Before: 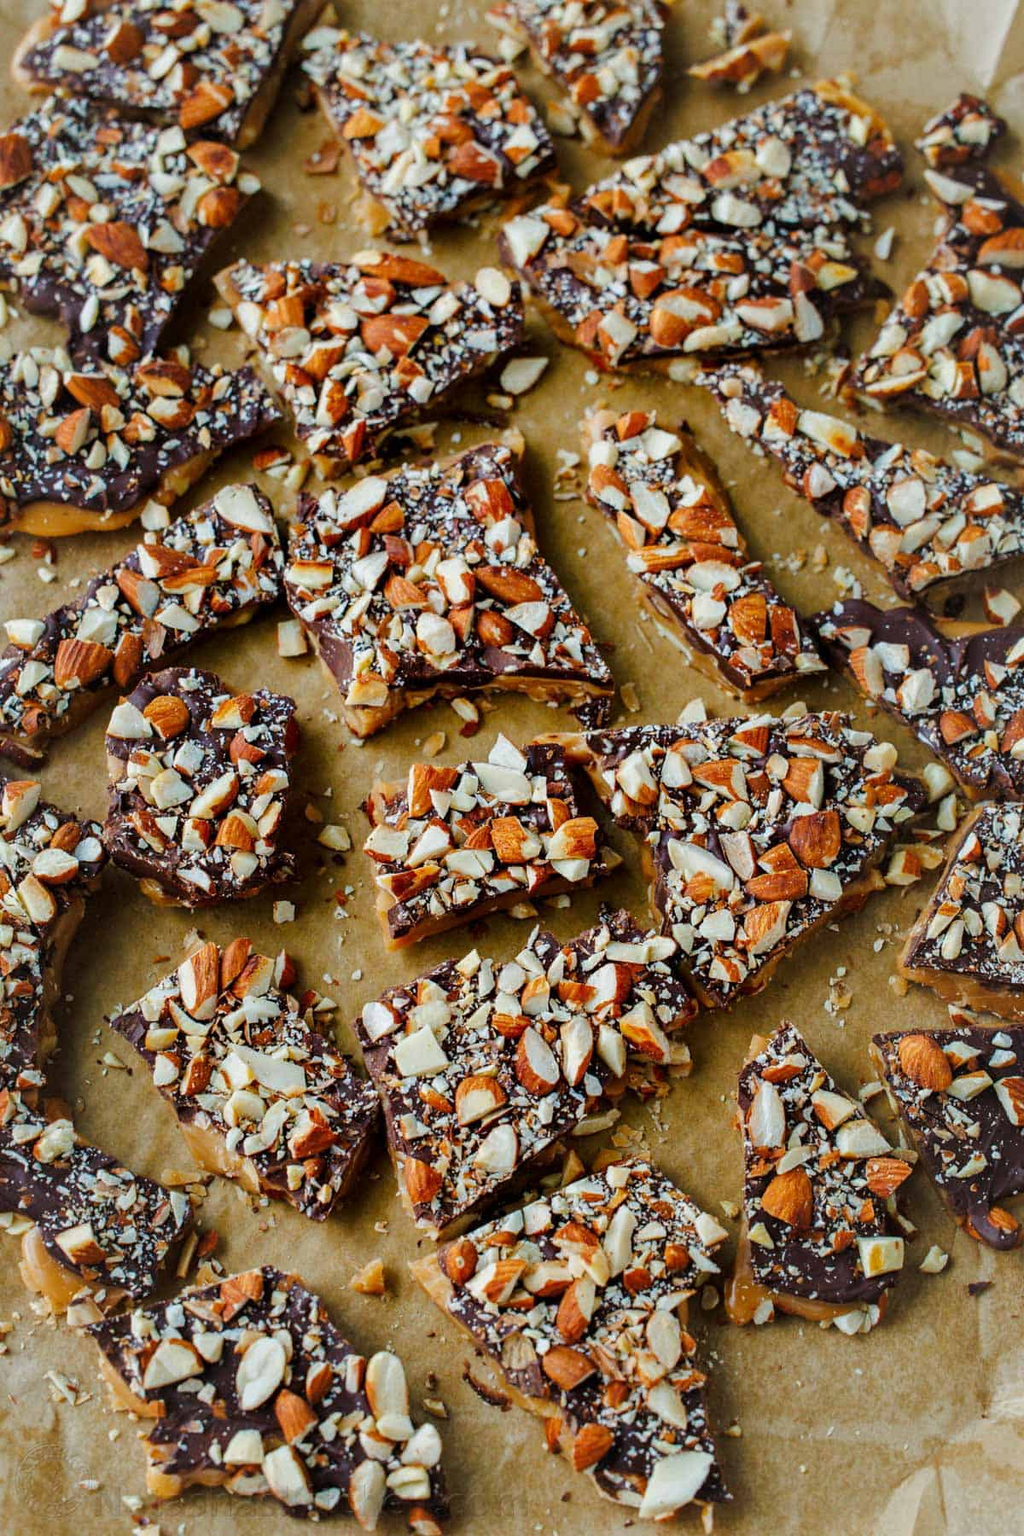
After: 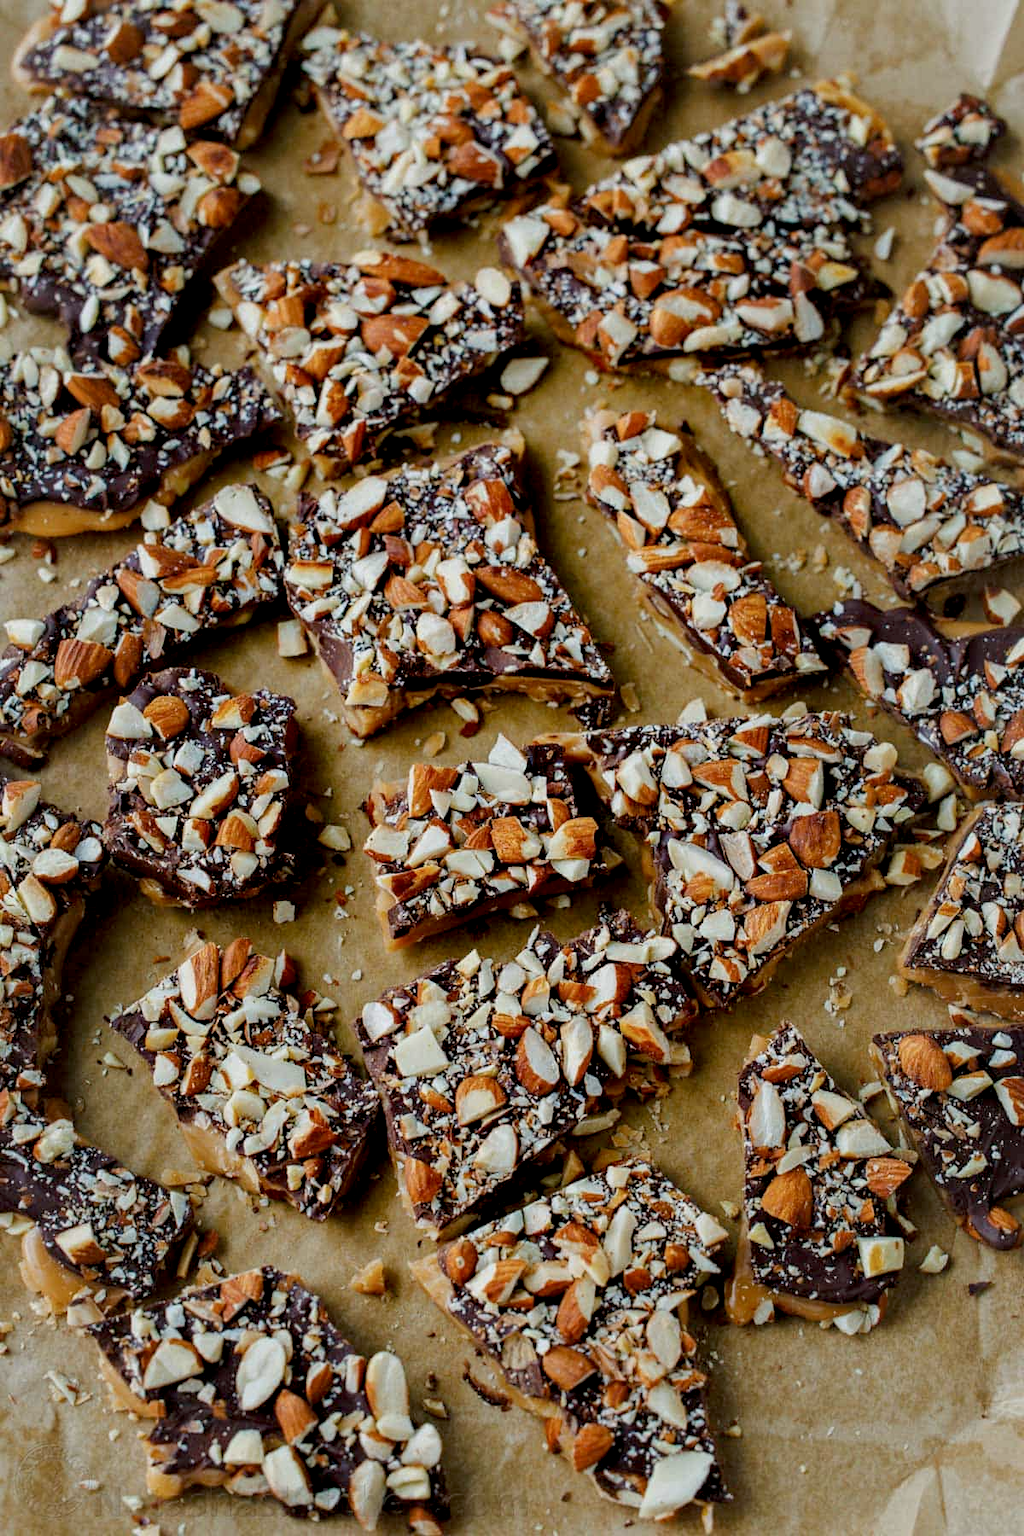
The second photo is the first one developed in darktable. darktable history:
color correction: saturation 0.85
exposure: black level correction 0.009, exposure -0.159 EV, compensate highlight preservation false
